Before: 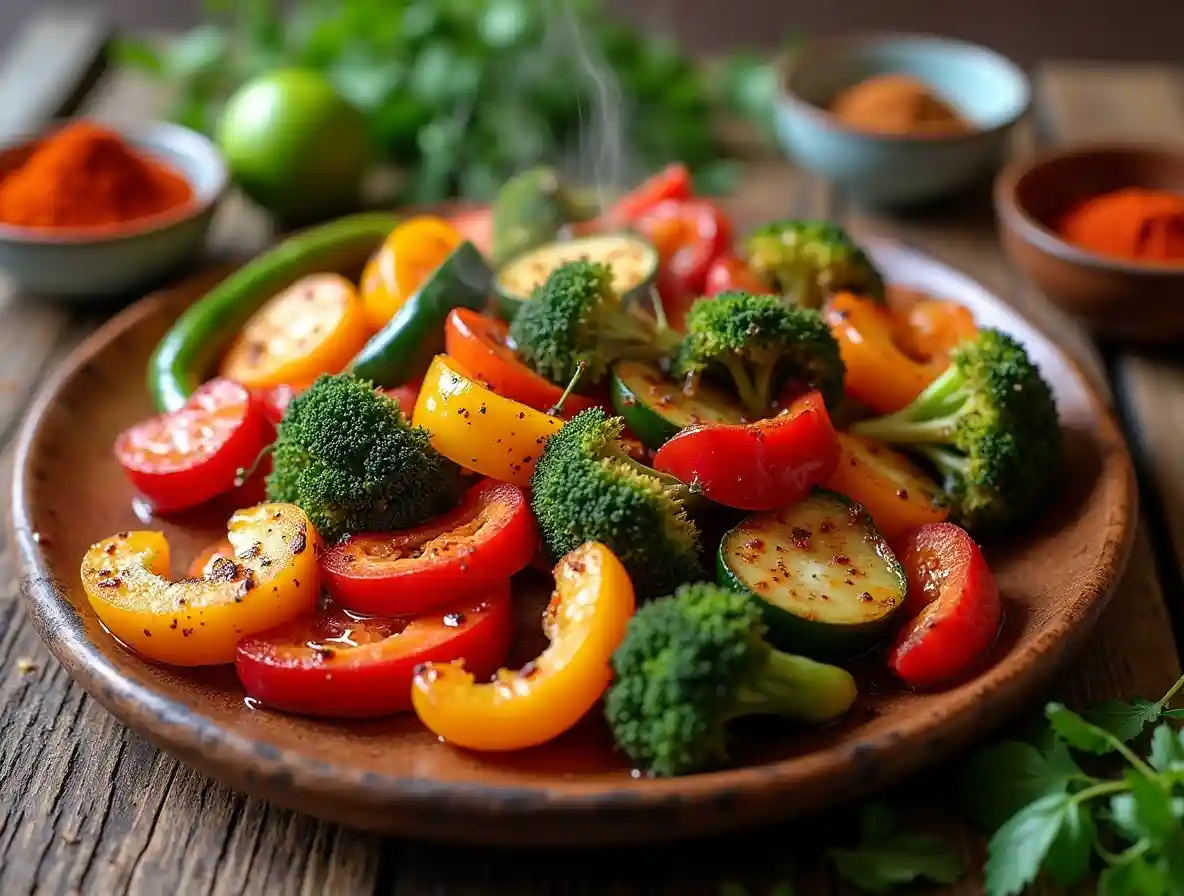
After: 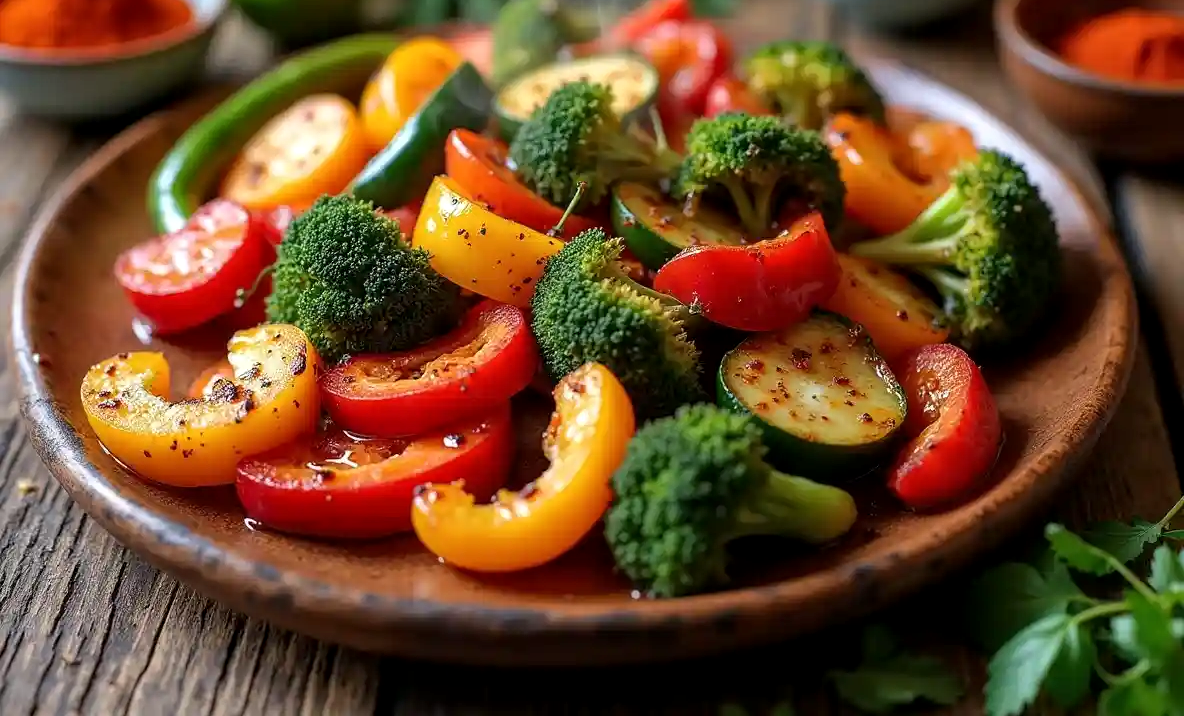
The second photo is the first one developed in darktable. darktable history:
crop and rotate: top 19.998%
local contrast: highlights 100%, shadows 100%, detail 120%, midtone range 0.2
rotate and perspective: crop left 0, crop top 0
